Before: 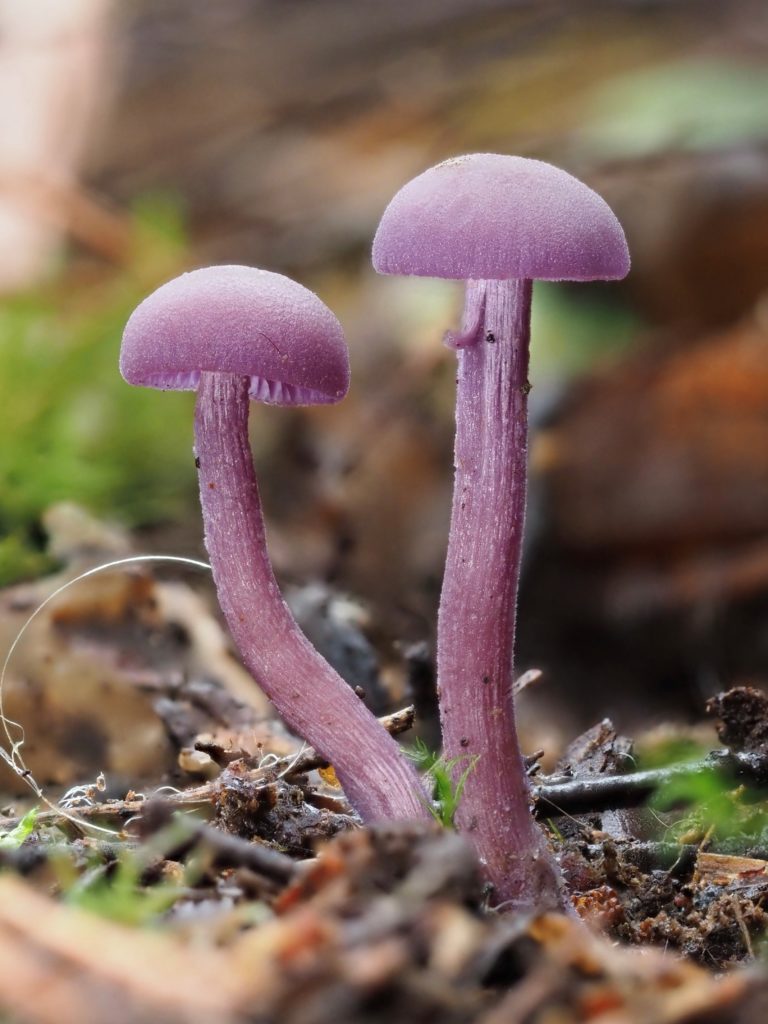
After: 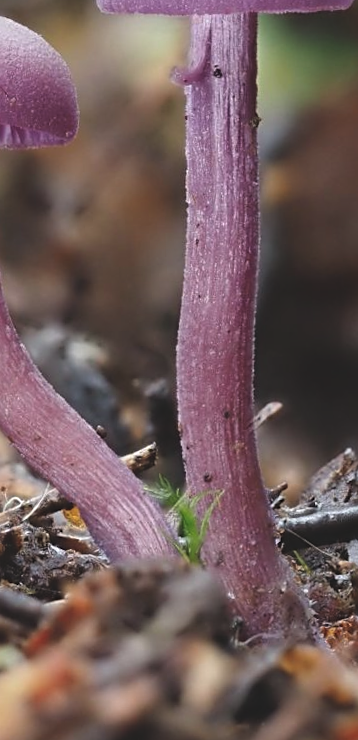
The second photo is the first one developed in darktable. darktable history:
sharpen: on, module defaults
exposure: black level correction -0.015, exposure -0.125 EV, compensate highlight preservation false
crop: left 35.432%, top 26.233%, right 20.145%, bottom 3.432%
rotate and perspective: rotation -2.29°, automatic cropping off
